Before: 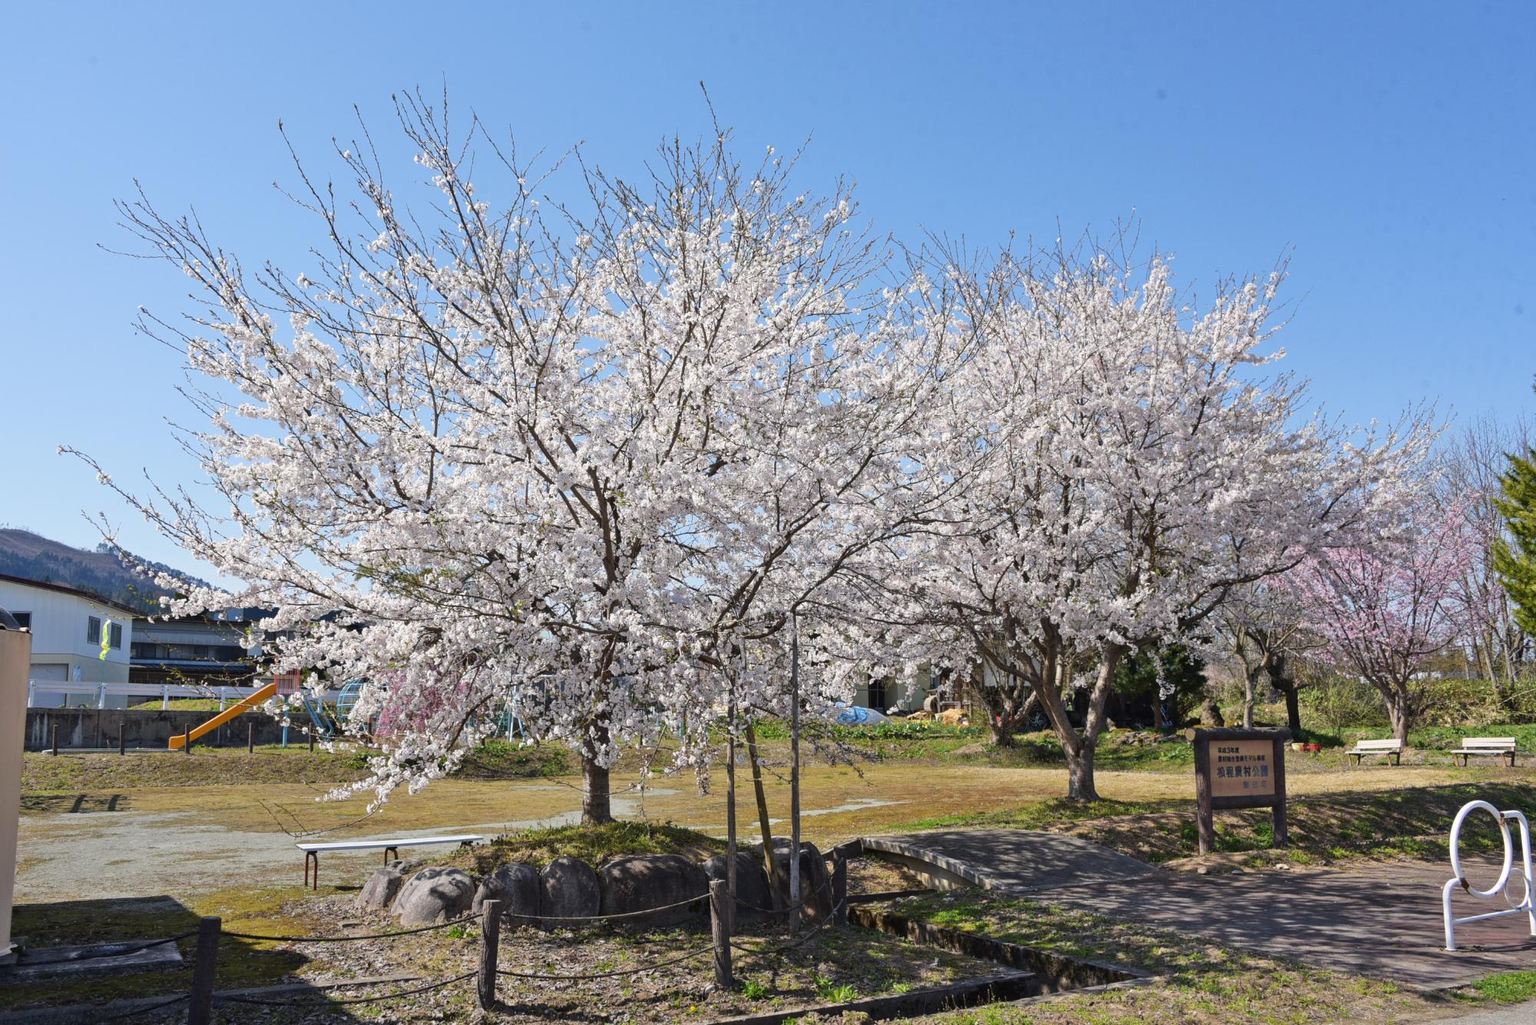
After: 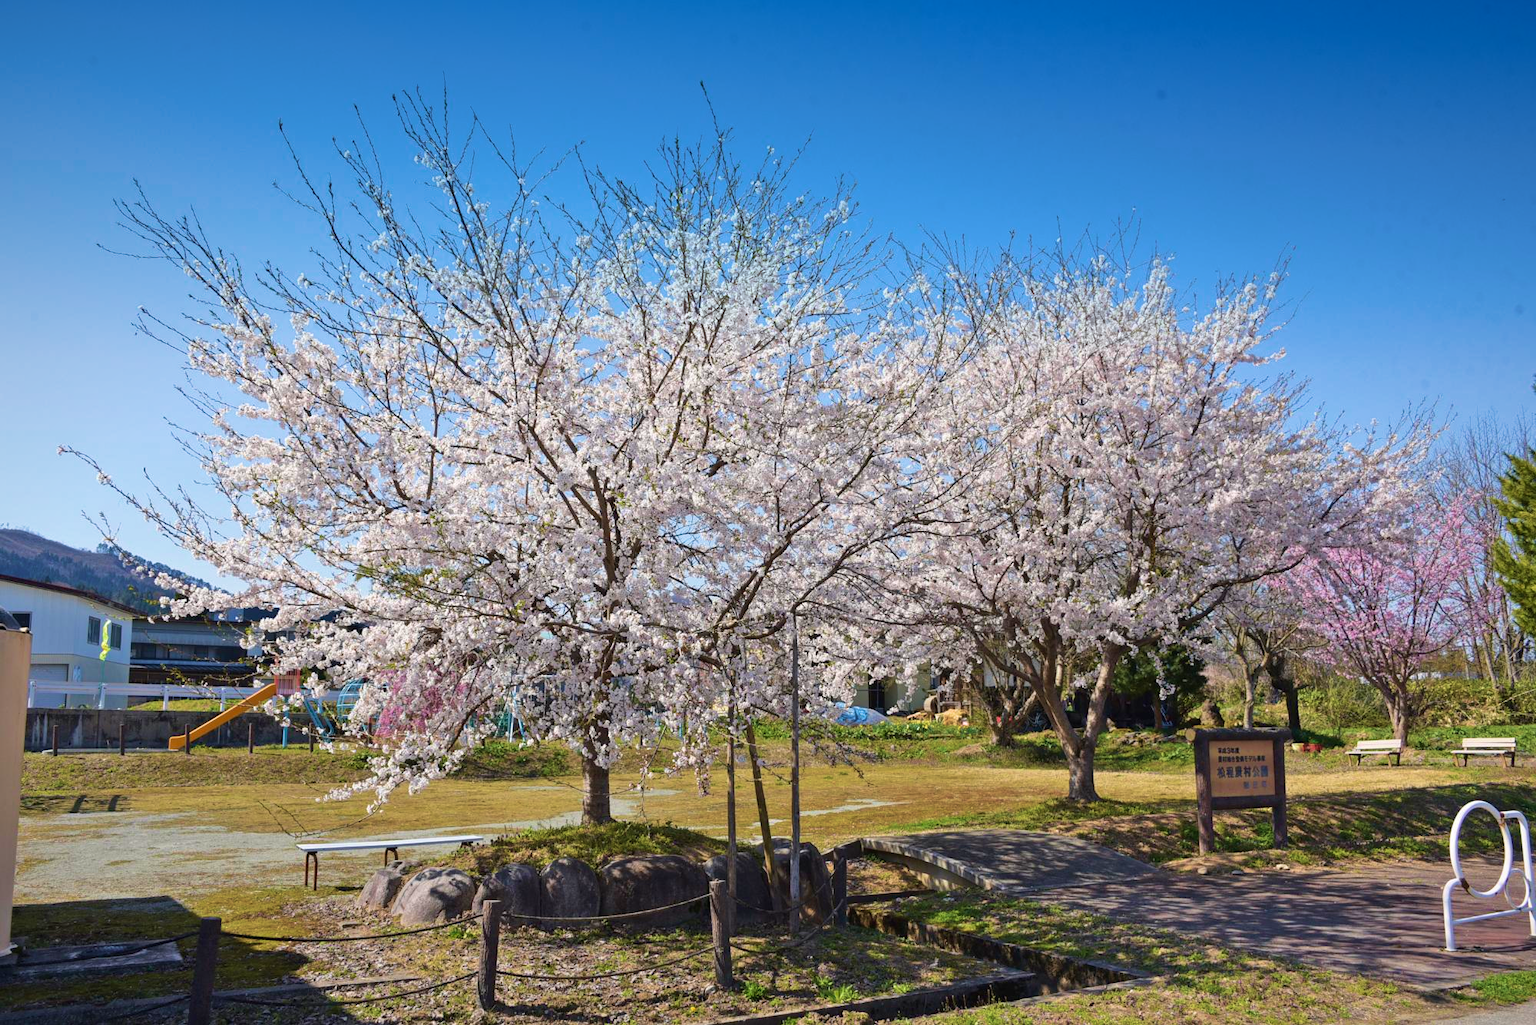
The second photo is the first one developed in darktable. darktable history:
graduated density: density 2.02 EV, hardness 44%, rotation 0.374°, offset 8.21, hue 208.8°, saturation 97%
velvia: strength 56%
vignetting: fall-off start 97.52%, fall-off radius 100%, brightness -0.574, saturation 0, center (-0.027, 0.404), width/height ratio 1.368, unbound false
